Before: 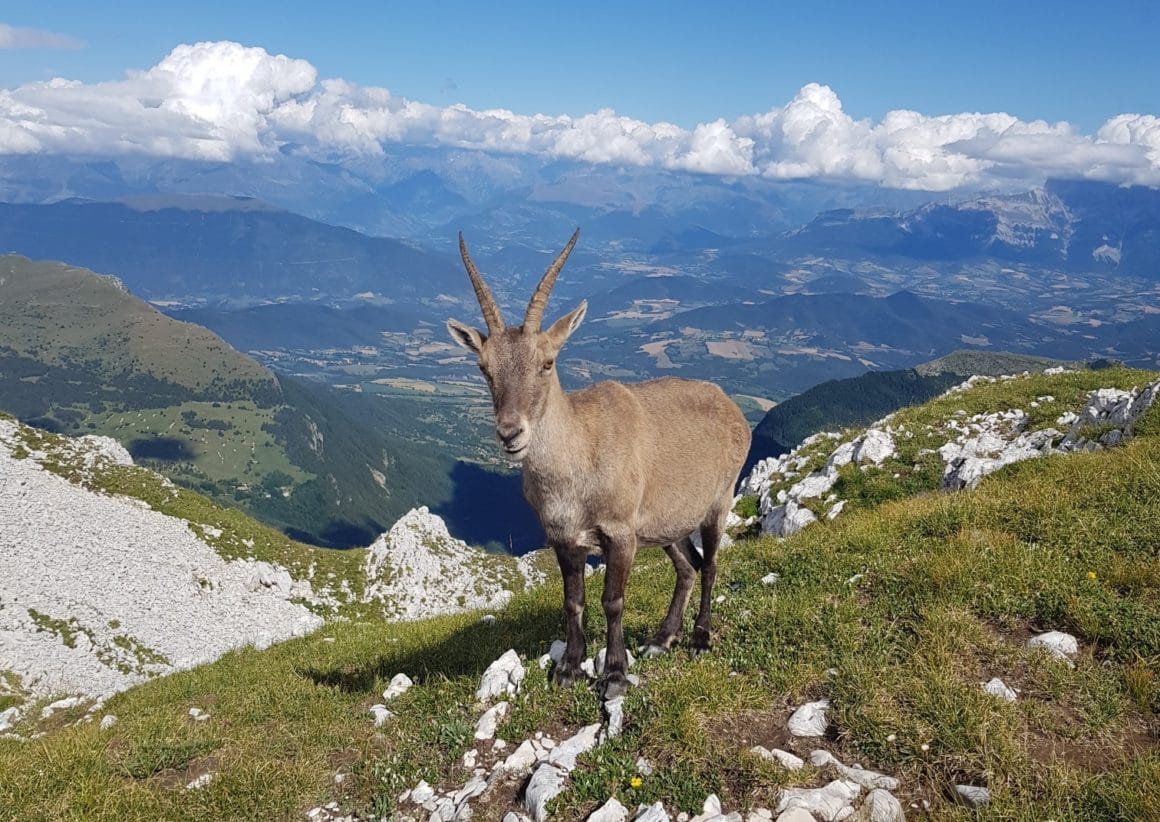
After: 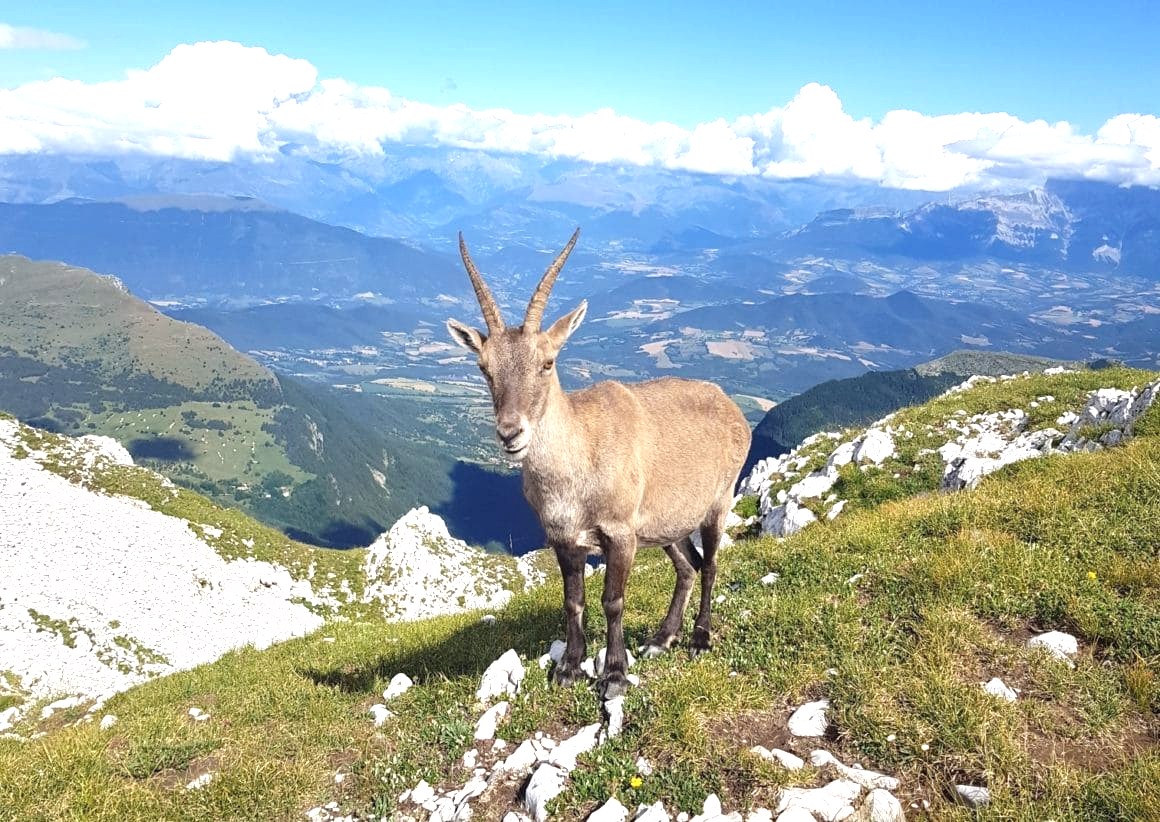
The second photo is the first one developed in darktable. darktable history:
color correction: highlights a* -0.182, highlights b* -0.077
exposure: black level correction 0, exposure 1.001 EV, compensate exposure bias true, compensate highlight preservation false
tone equalizer: edges refinement/feathering 500, mask exposure compensation -1.57 EV, preserve details no
